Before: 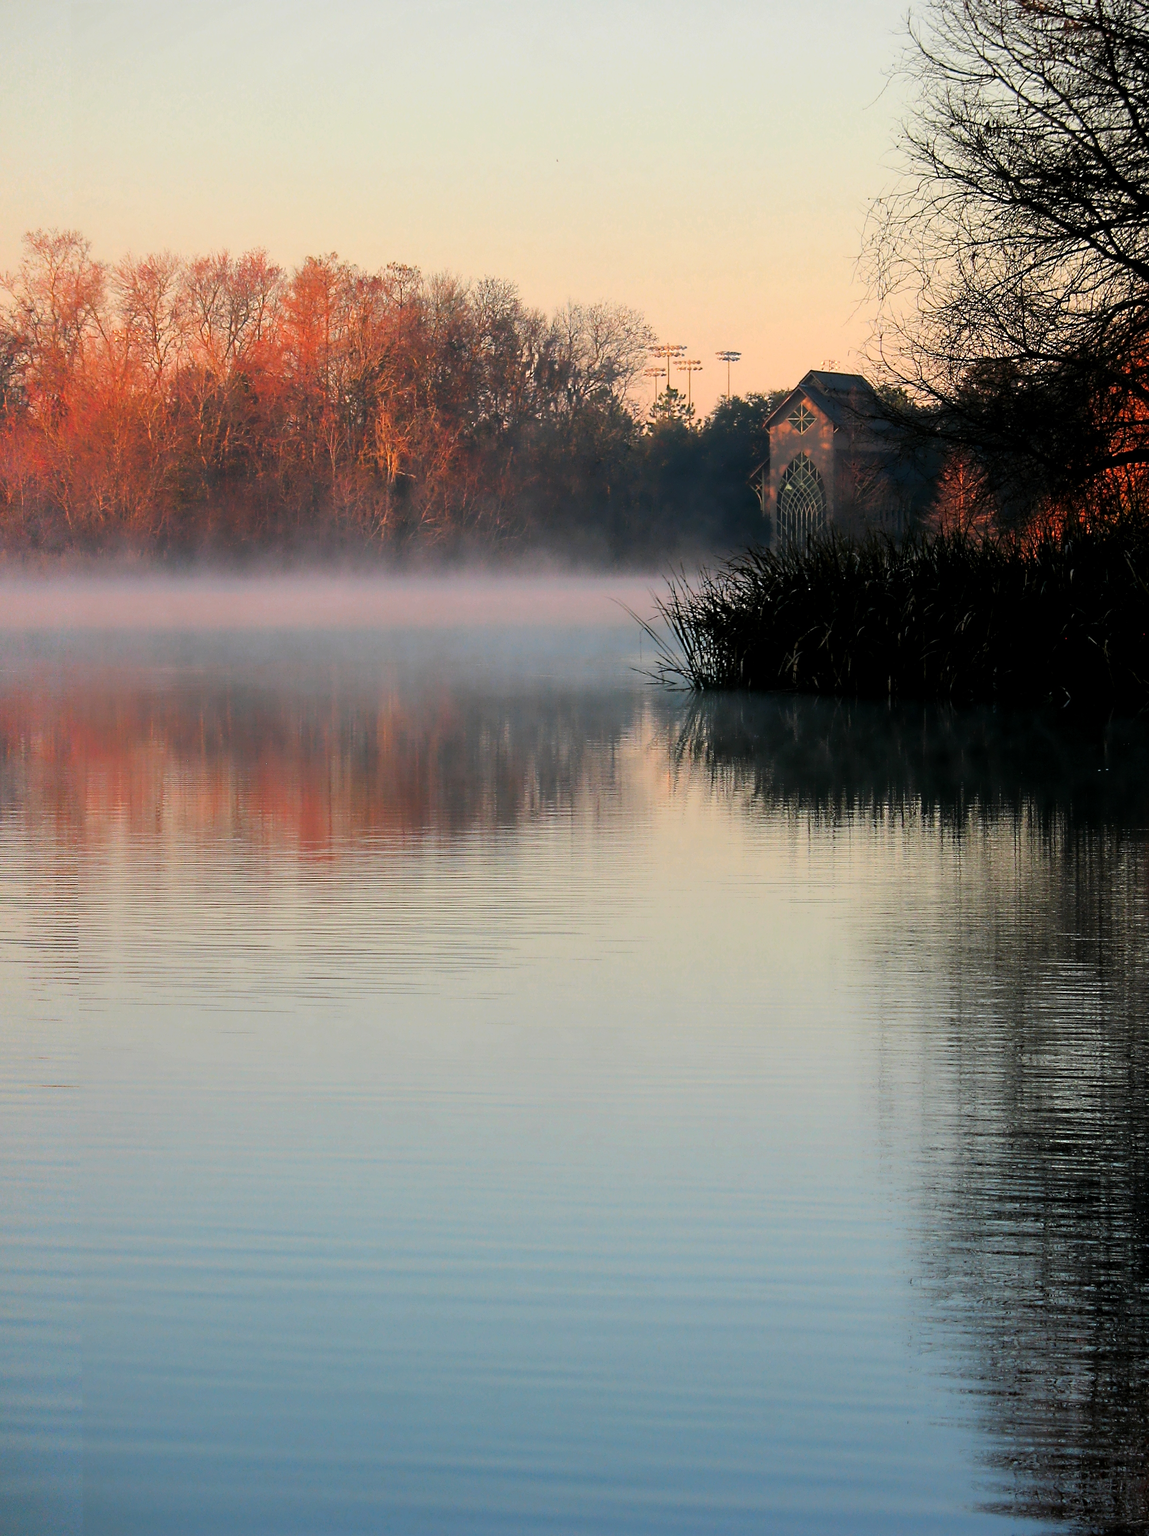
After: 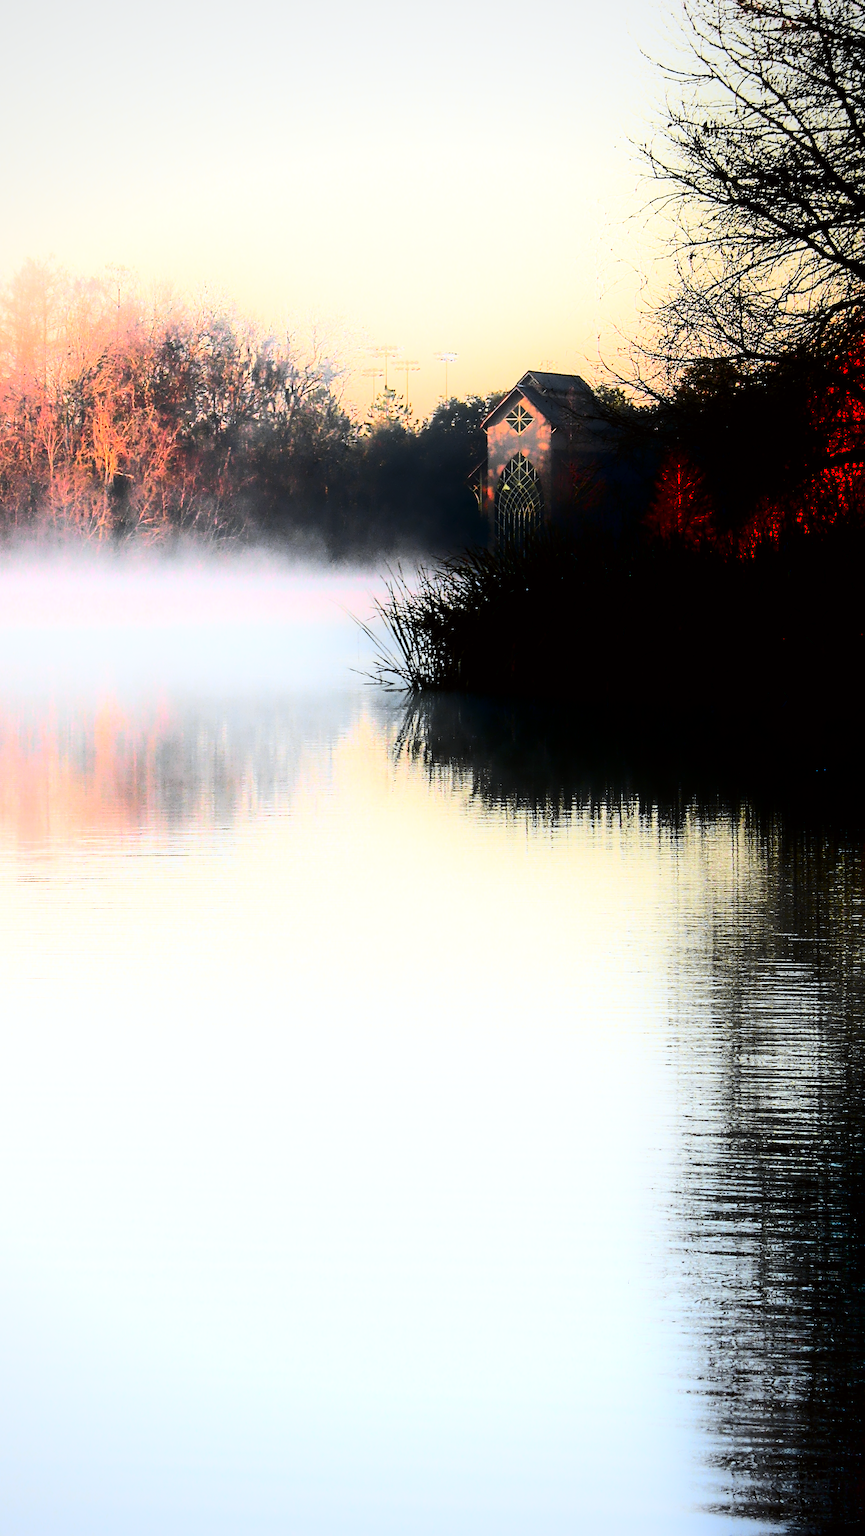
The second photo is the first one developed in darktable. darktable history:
base curve: curves: ch0 [(0, 0) (0.025, 0.046) (0.112, 0.277) (0.467, 0.74) (0.814, 0.929) (1, 0.942)]
tone equalizer: -8 EV -1.08 EV, -7 EV -1.01 EV, -6 EV -0.867 EV, -5 EV -0.578 EV, -3 EV 0.578 EV, -2 EV 0.867 EV, -1 EV 1.01 EV, +0 EV 1.08 EV, edges refinement/feathering 500, mask exposure compensation -1.57 EV, preserve details no
vignetting: fall-off radius 93.87%
shadows and highlights: shadows -90, highlights 90, soften with gaussian
white balance: red 0.925, blue 1.046
tone curve: curves: ch0 [(0, 0) (0.239, 0.248) (0.508, 0.606) (0.826, 0.855) (1, 0.945)]; ch1 [(0, 0) (0.401, 0.42) (0.442, 0.47) (0.492, 0.498) (0.511, 0.516) (0.555, 0.586) (0.681, 0.739) (1, 1)]; ch2 [(0, 0) (0.411, 0.433) (0.5, 0.504) (0.545, 0.574) (1, 1)], color space Lab, independent channels, preserve colors none
crop and rotate: left 24.6%
